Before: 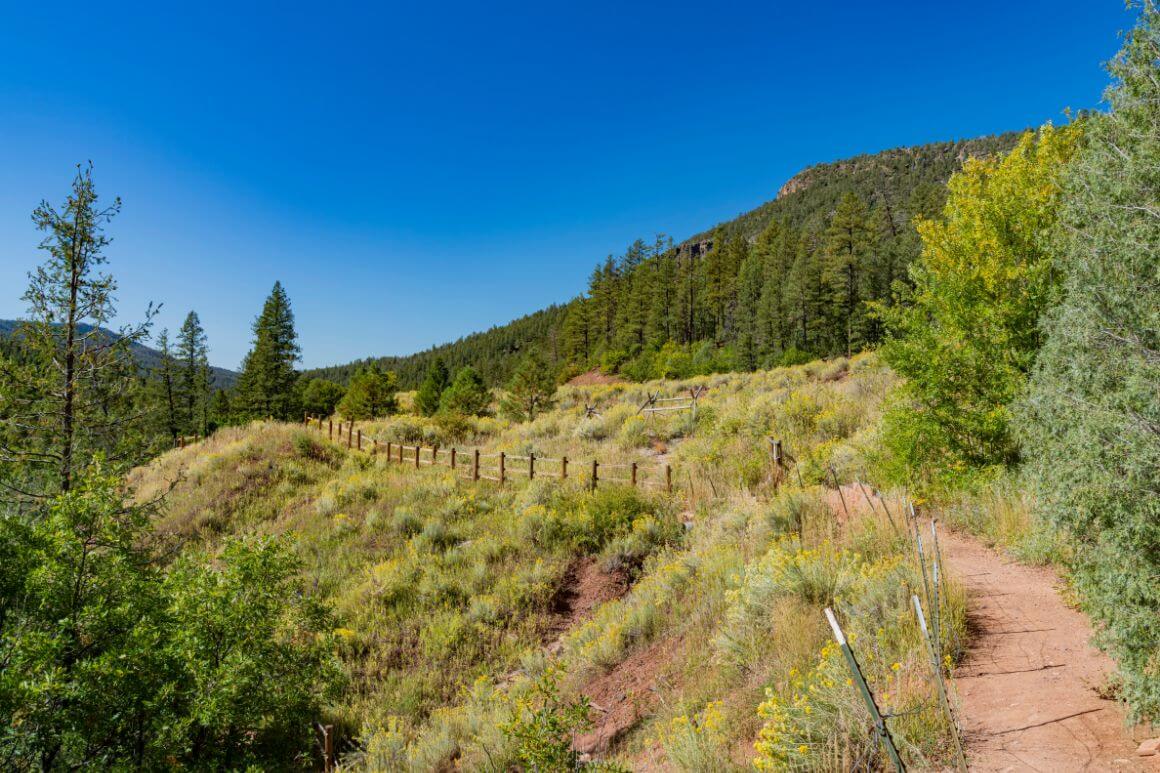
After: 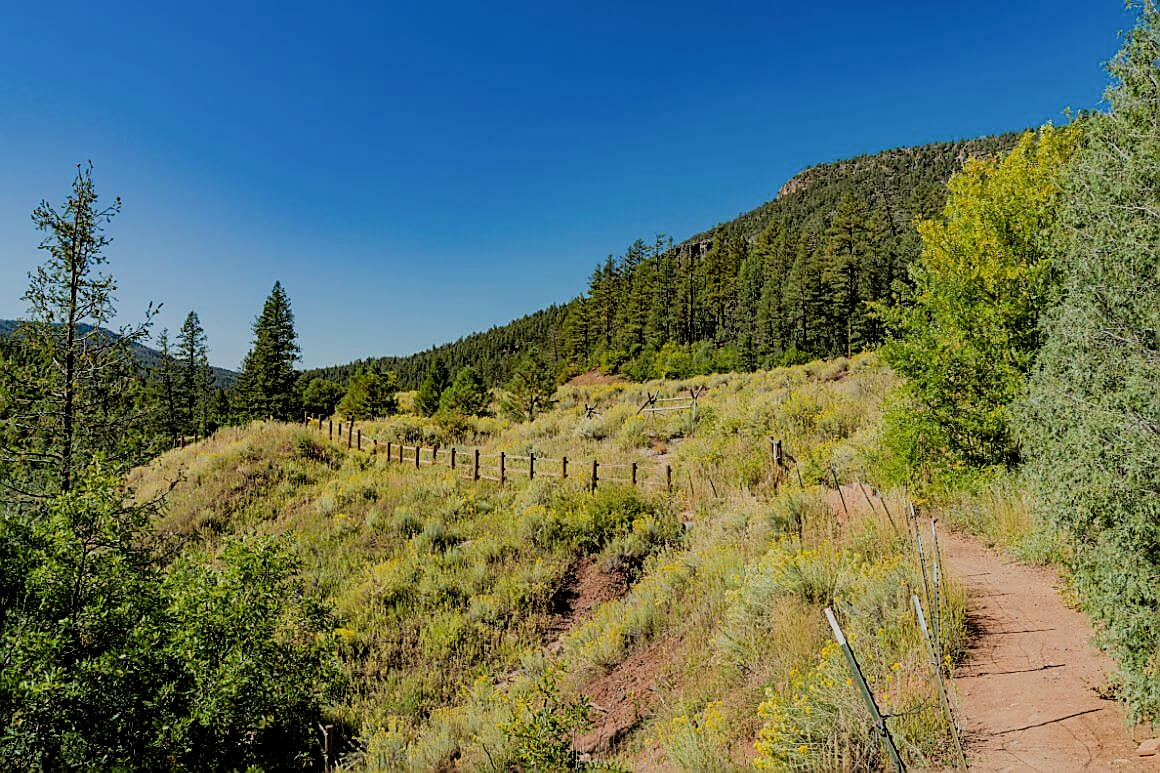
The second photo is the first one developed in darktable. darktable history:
sharpen: radius 1.4, amount 1.25, threshold 0.7
filmic rgb: black relative exposure -4.38 EV, white relative exposure 4.56 EV, hardness 2.37, contrast 1.05
rgb curve: curves: ch2 [(0, 0) (0.567, 0.512) (1, 1)], mode RGB, independent channels
